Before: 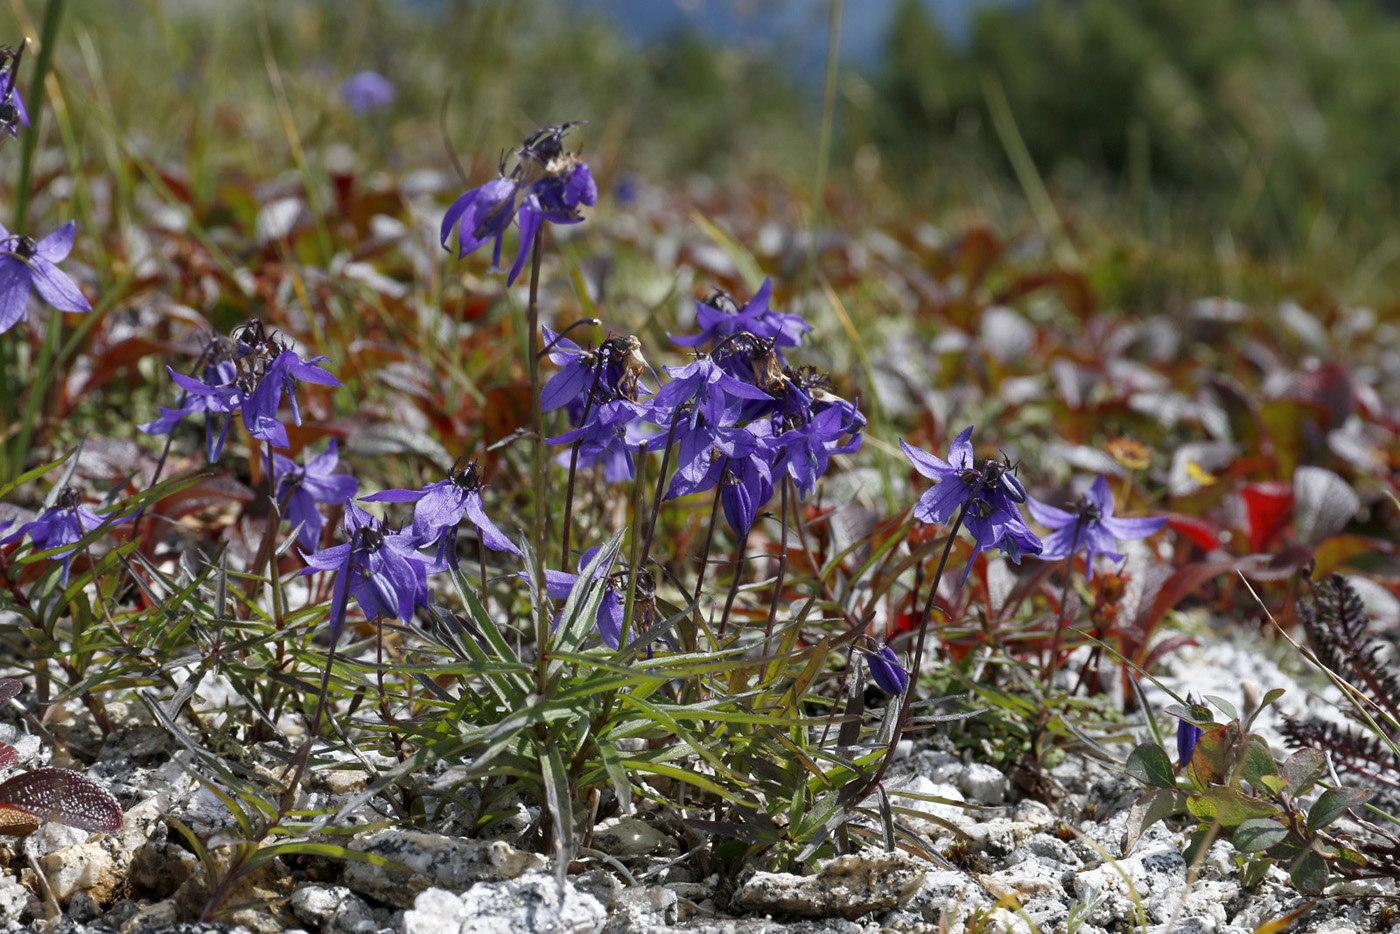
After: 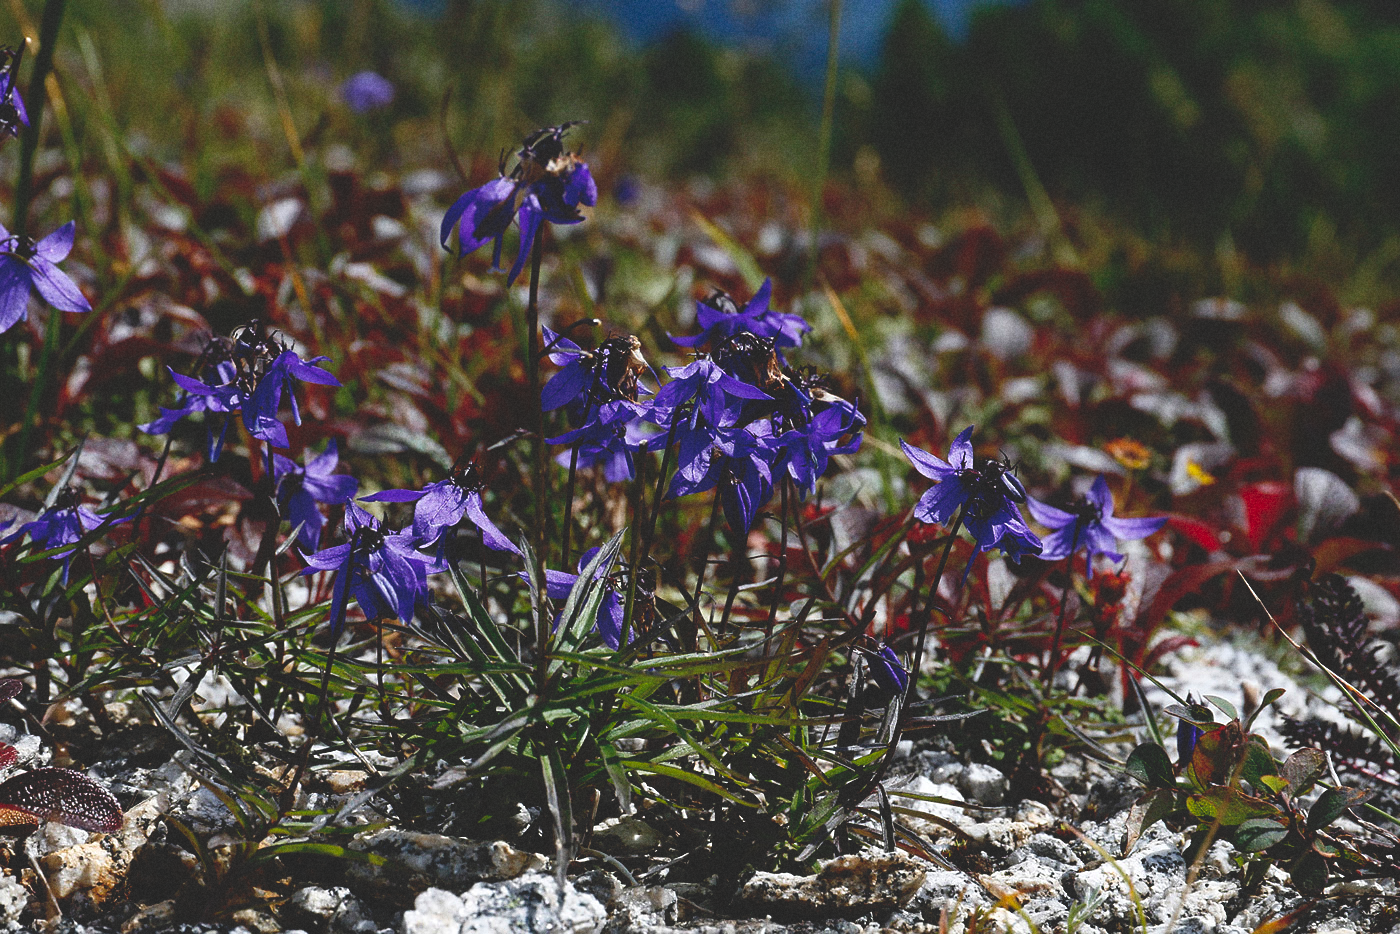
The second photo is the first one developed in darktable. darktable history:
sharpen: radius 1, threshold 1
grain: coarseness 22.88 ISO
base curve: curves: ch0 [(0, 0.02) (0.083, 0.036) (1, 1)], preserve colors none
